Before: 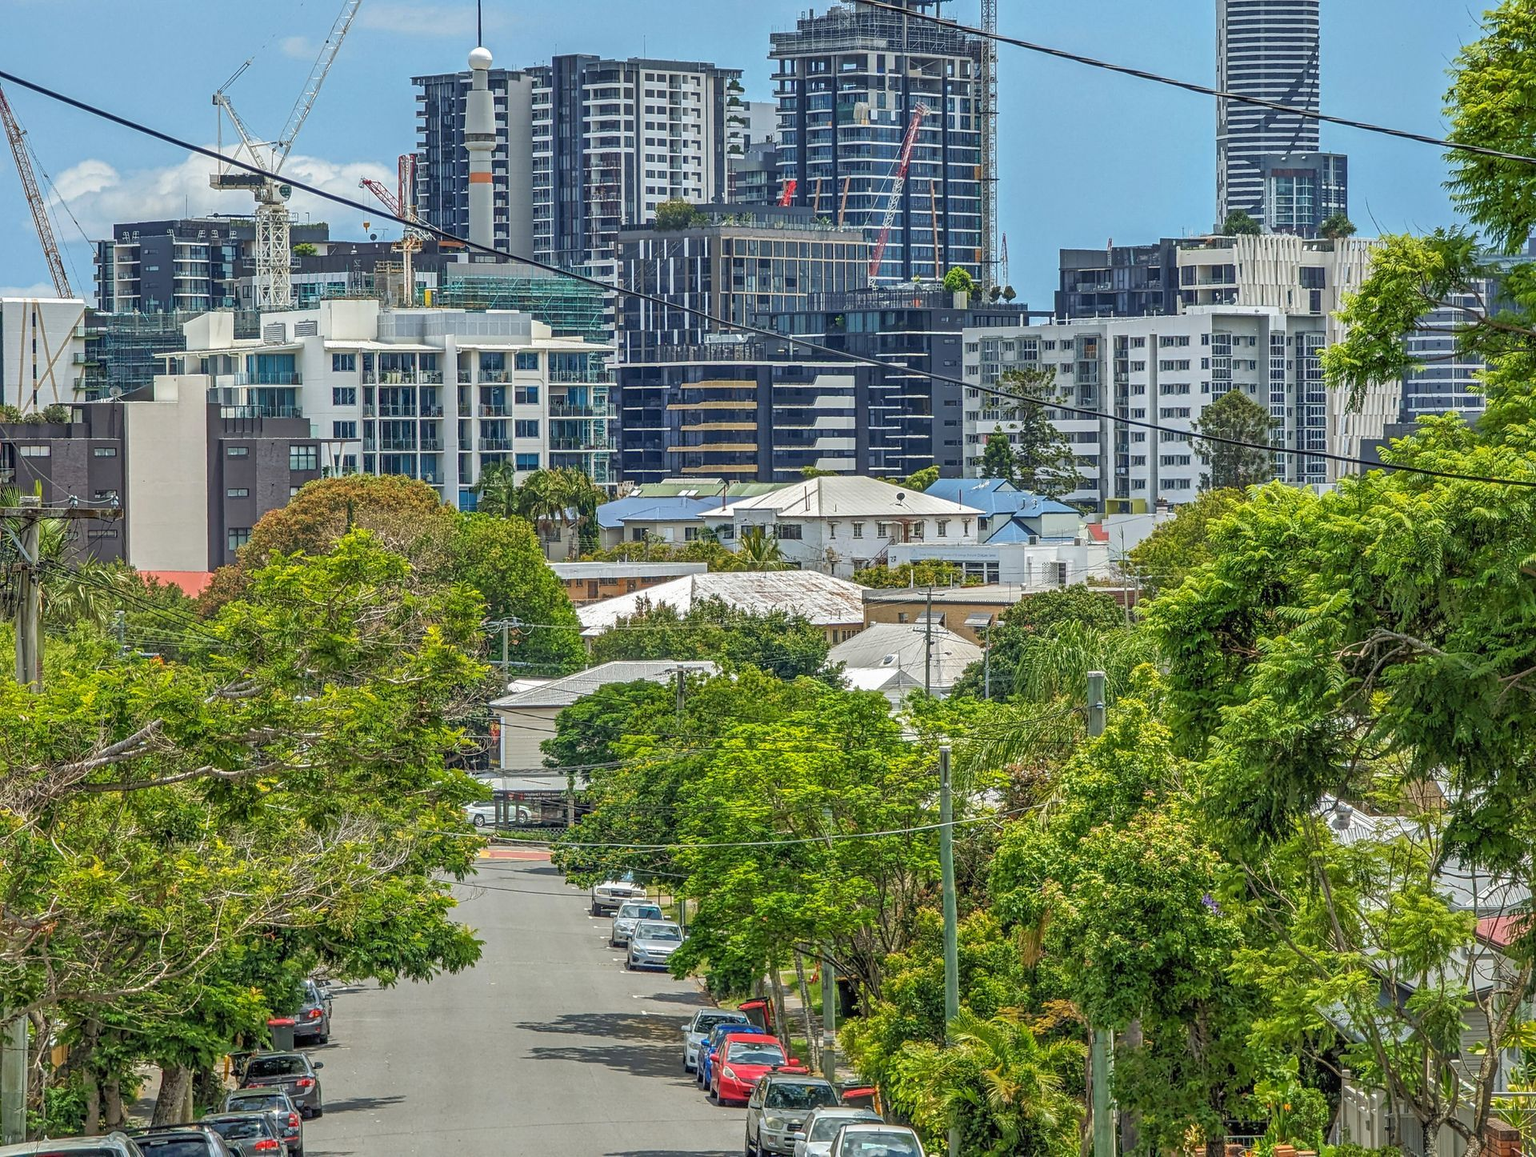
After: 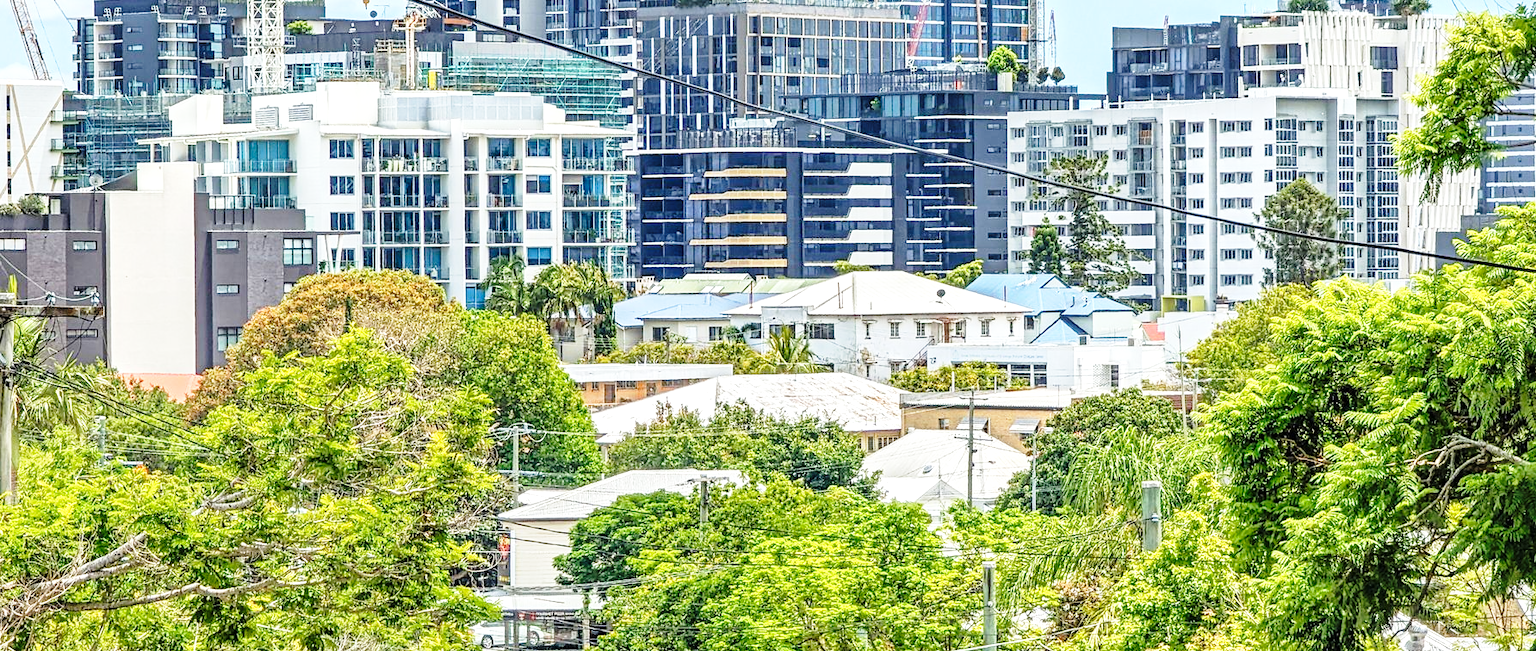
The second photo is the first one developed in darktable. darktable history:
tone equalizer: -8 EV -0.712 EV, -7 EV -0.733 EV, -6 EV -0.572 EV, -5 EV -0.387 EV, -3 EV 0.377 EV, -2 EV 0.6 EV, -1 EV 0.675 EV, +0 EV 0.737 EV
crop: left 1.769%, top 19.426%, right 5.295%, bottom 28.173%
base curve: curves: ch0 [(0, 0) (0.028, 0.03) (0.121, 0.232) (0.46, 0.748) (0.859, 0.968) (1, 1)], preserve colors none
